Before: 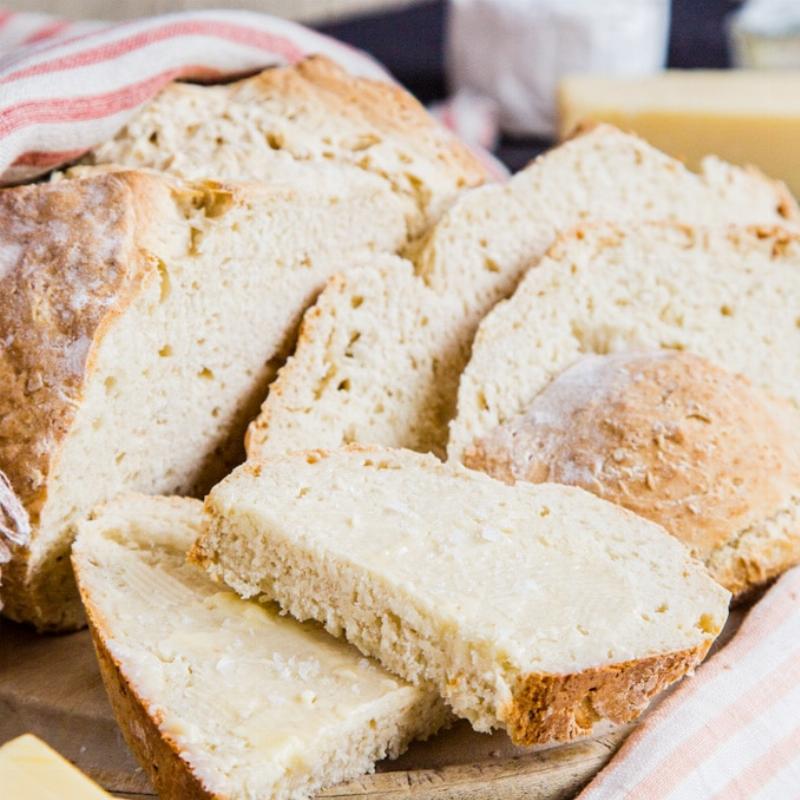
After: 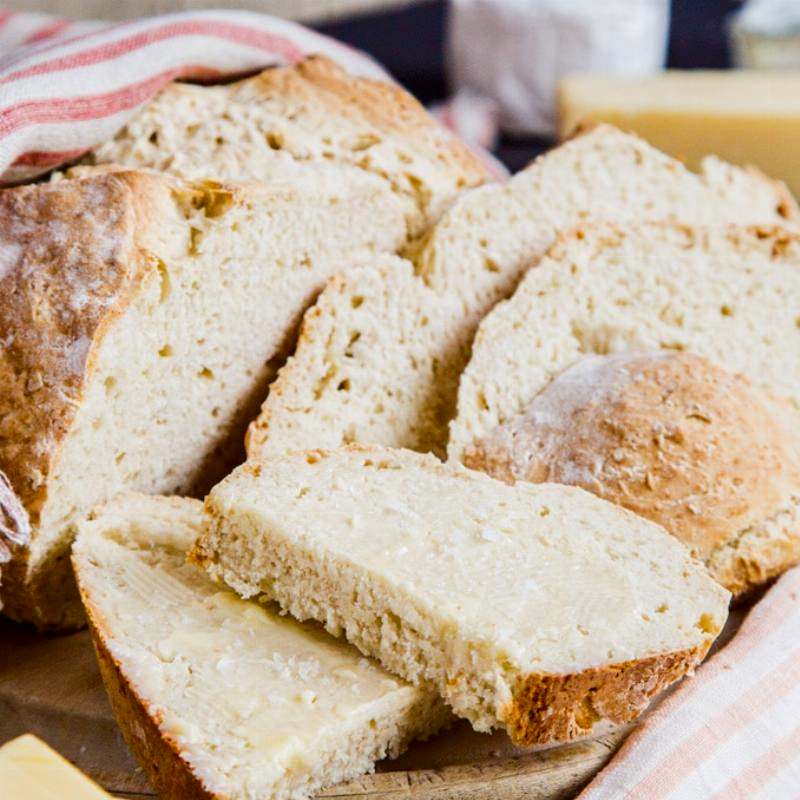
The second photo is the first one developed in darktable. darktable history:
contrast brightness saturation: contrast 0.066, brightness -0.144, saturation 0.107
